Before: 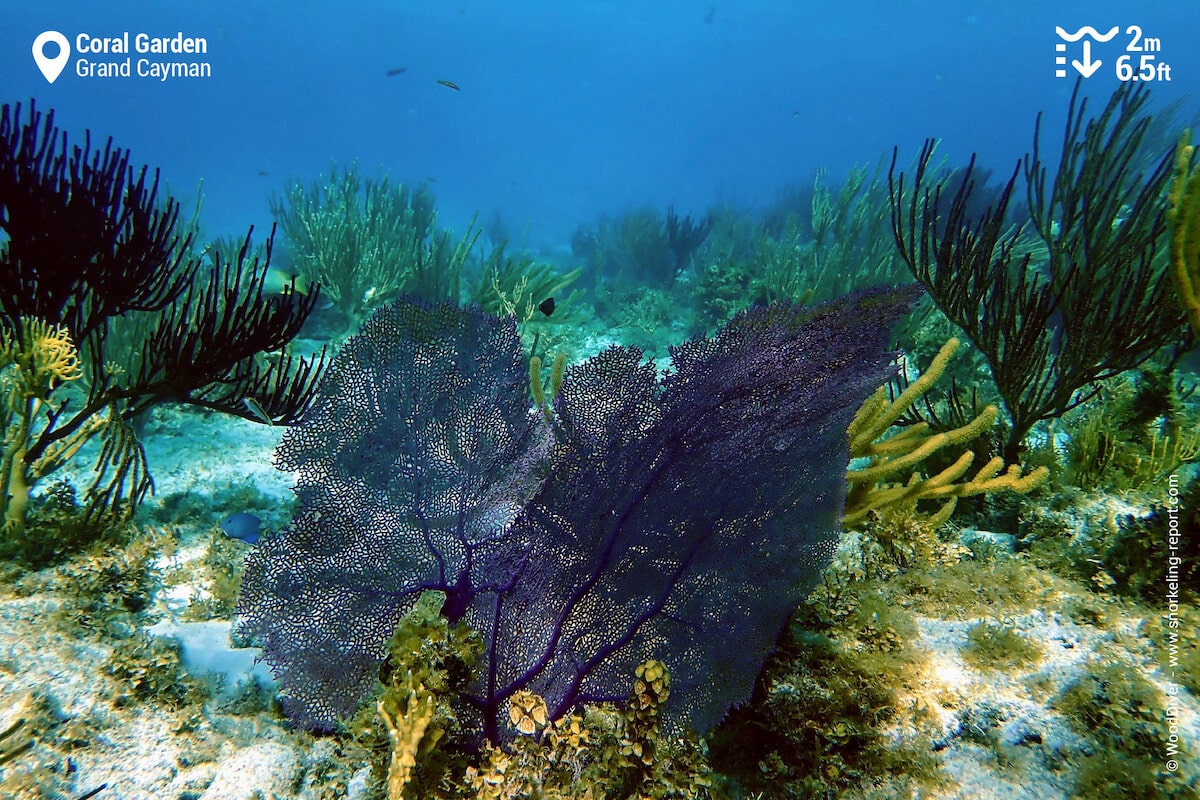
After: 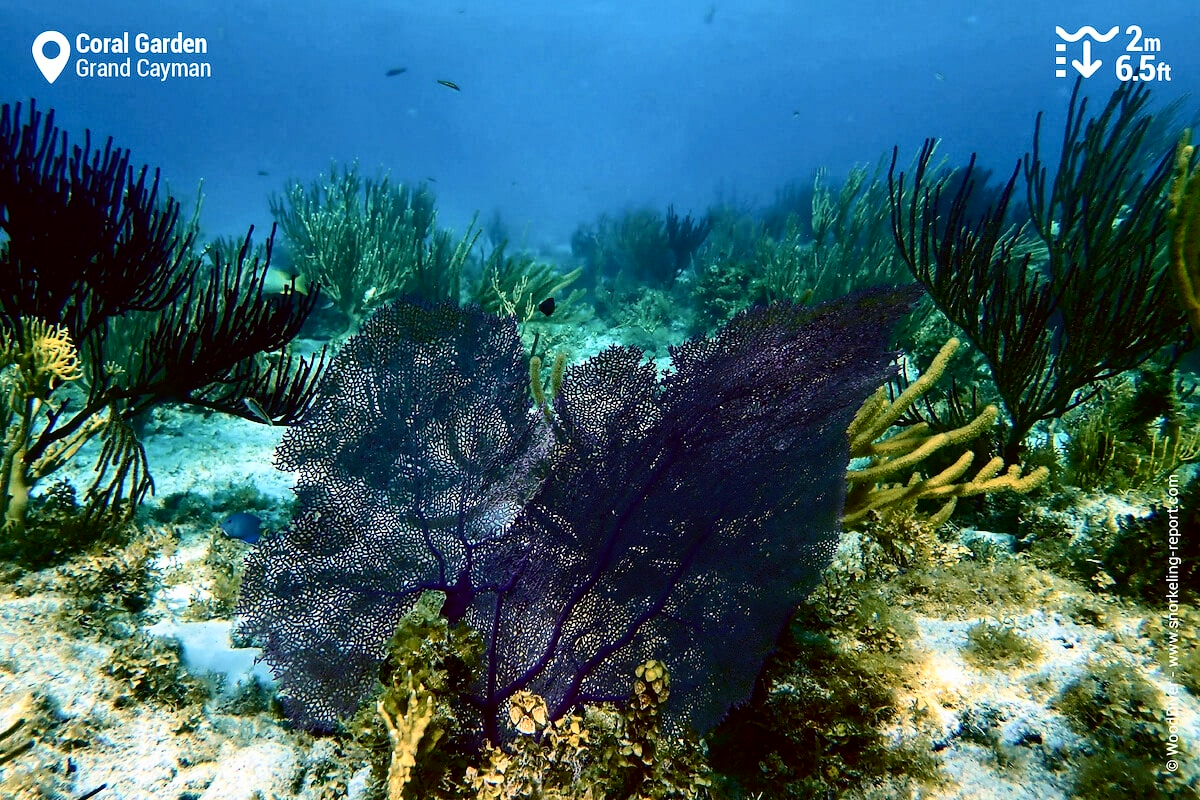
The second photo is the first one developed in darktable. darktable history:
contrast brightness saturation: contrast 0.293
